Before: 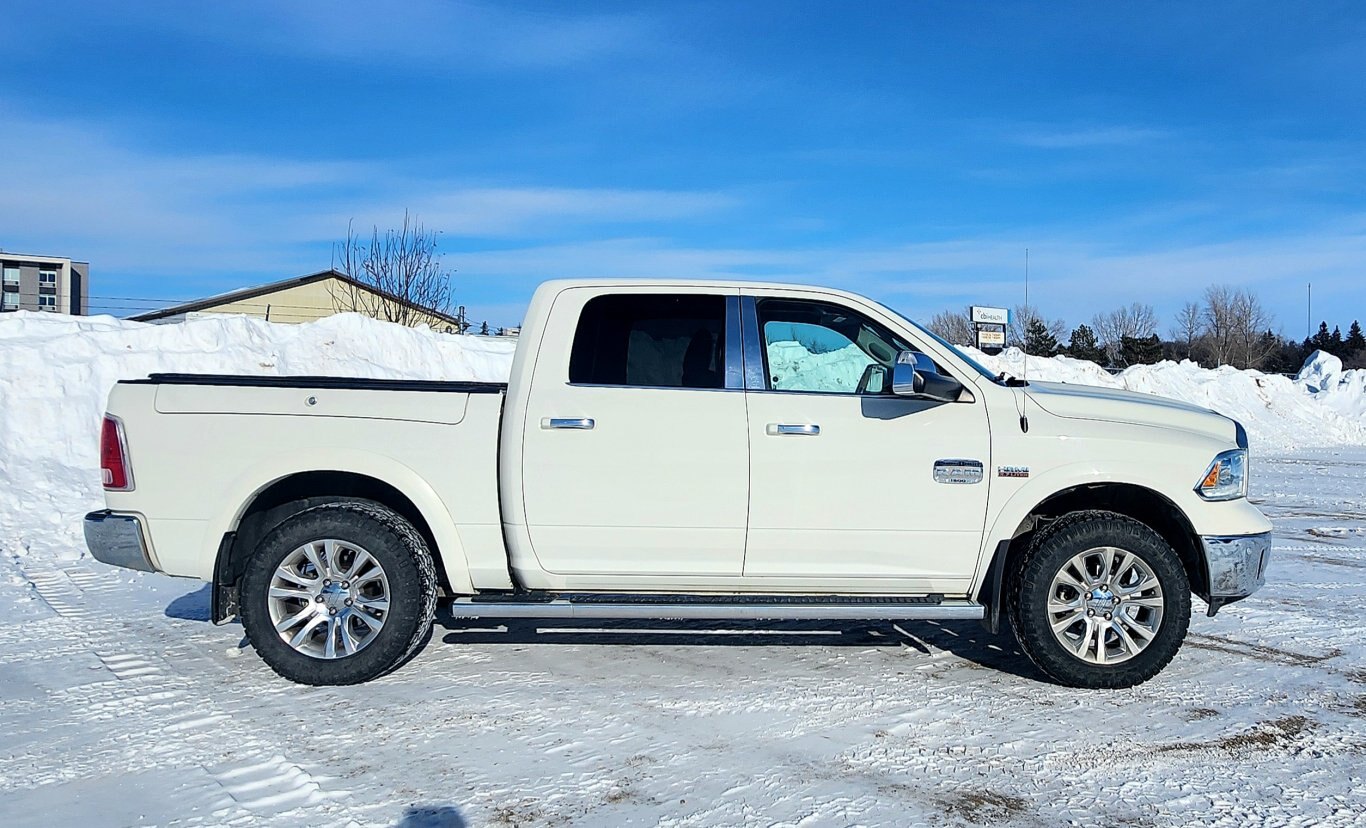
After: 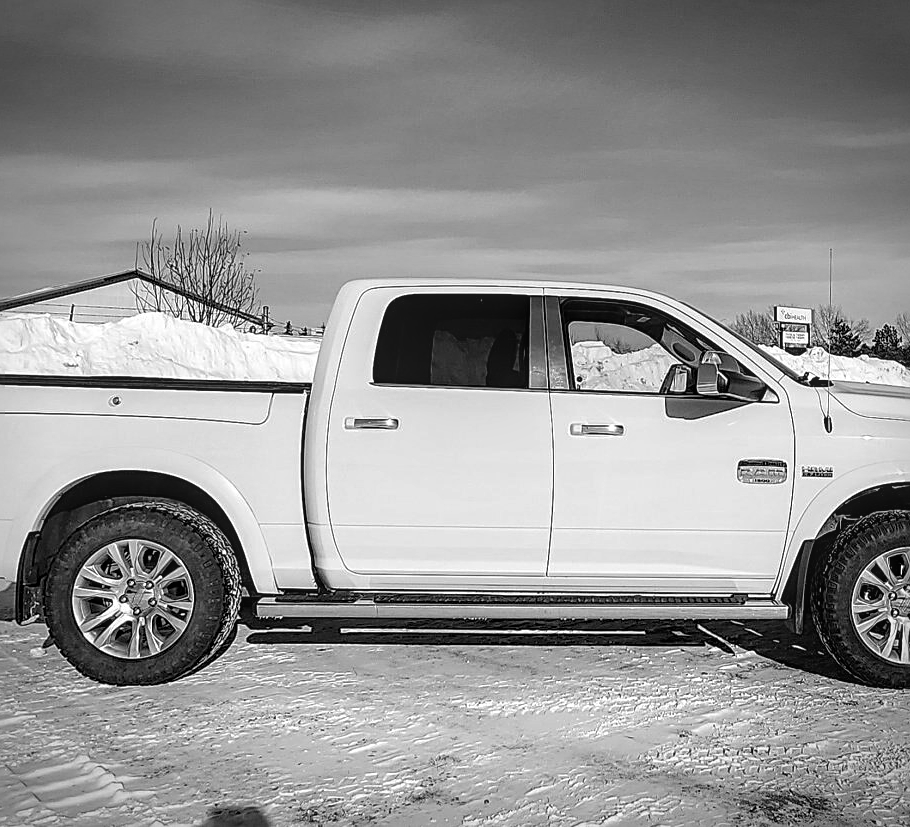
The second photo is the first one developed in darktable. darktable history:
crop and rotate: left 14.385%, right 18.948%
vignetting: fall-off start 88.53%, fall-off radius 44.2%, saturation 0.376, width/height ratio 1.161
monochrome: on, module defaults
local contrast: detail 130%
sharpen: on, module defaults
color balance rgb: linear chroma grading › global chroma 15%, perceptual saturation grading › global saturation 30%
